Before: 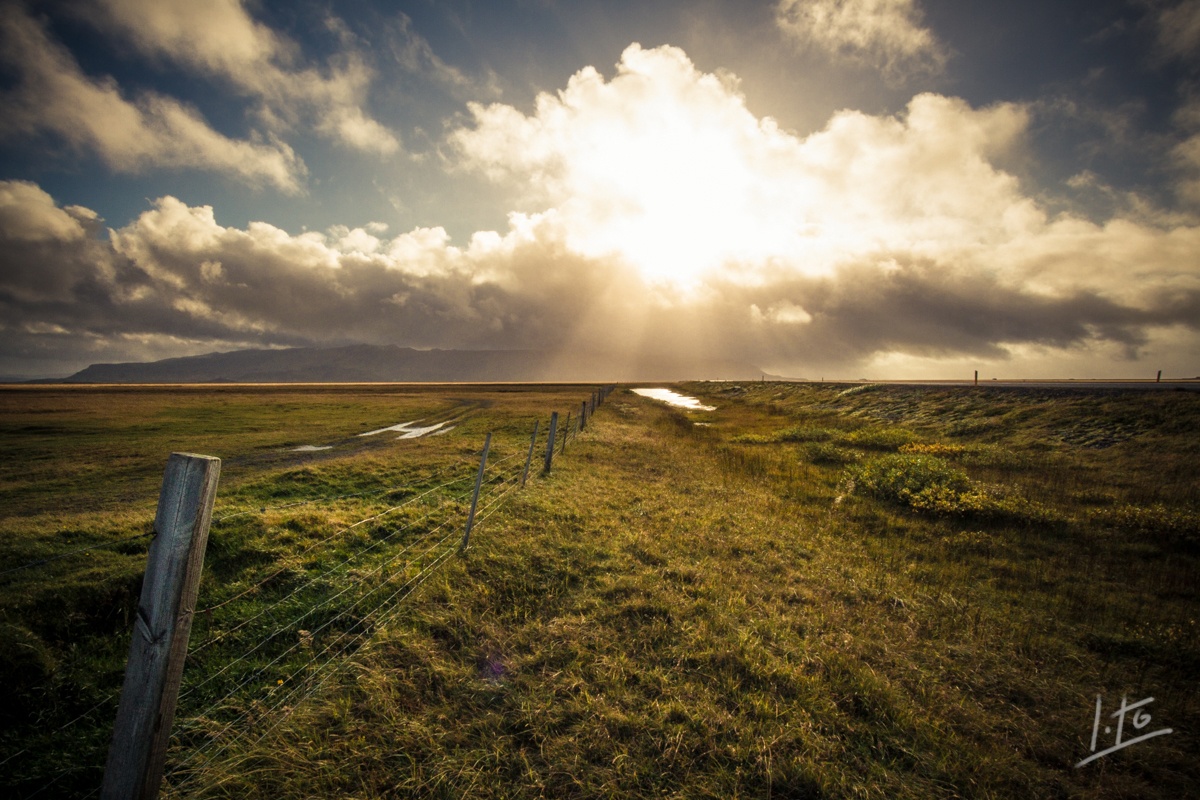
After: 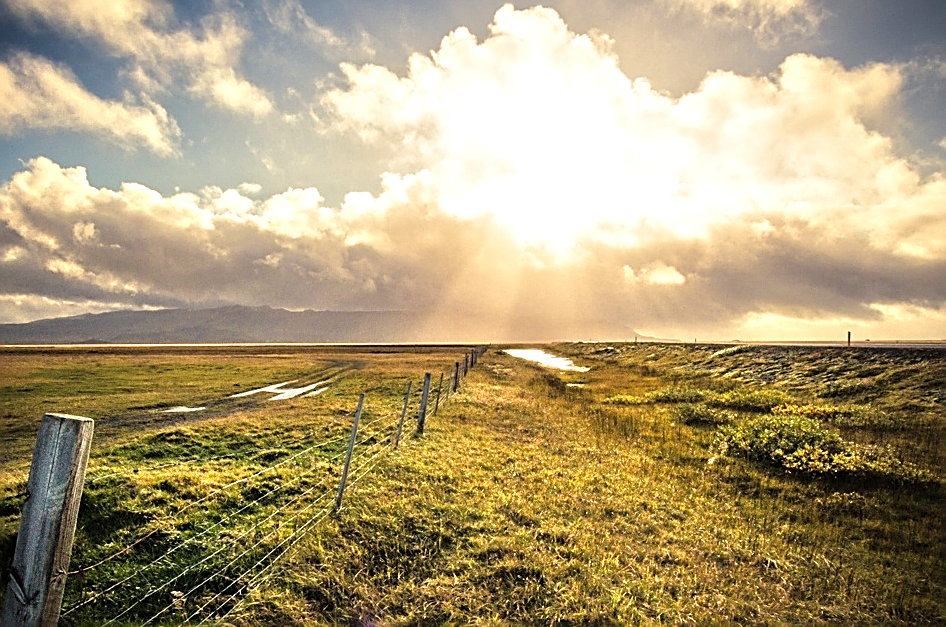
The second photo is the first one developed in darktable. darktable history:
tone equalizer: -7 EV 0.147 EV, -6 EV 0.568 EV, -5 EV 1.18 EV, -4 EV 1.32 EV, -3 EV 1.13 EV, -2 EV 0.6 EV, -1 EV 0.156 EV, smoothing diameter 2.01%, edges refinement/feathering 23.64, mask exposure compensation -1.57 EV, filter diffusion 5
sharpen: amount 0.914
crop and rotate: left 10.619%, top 5.047%, right 10.496%, bottom 16.493%
